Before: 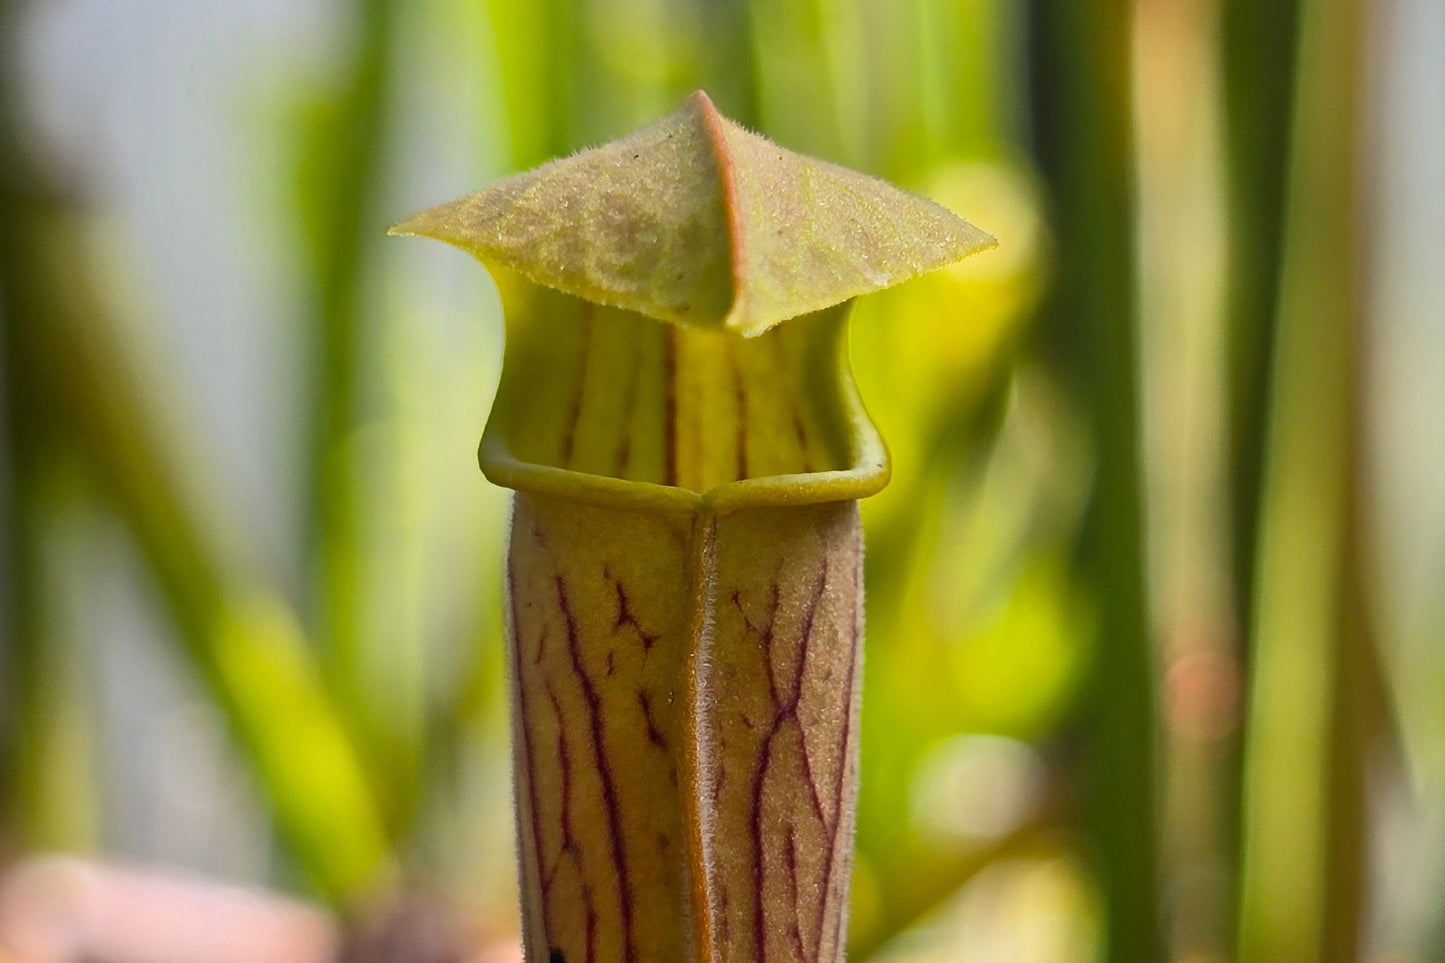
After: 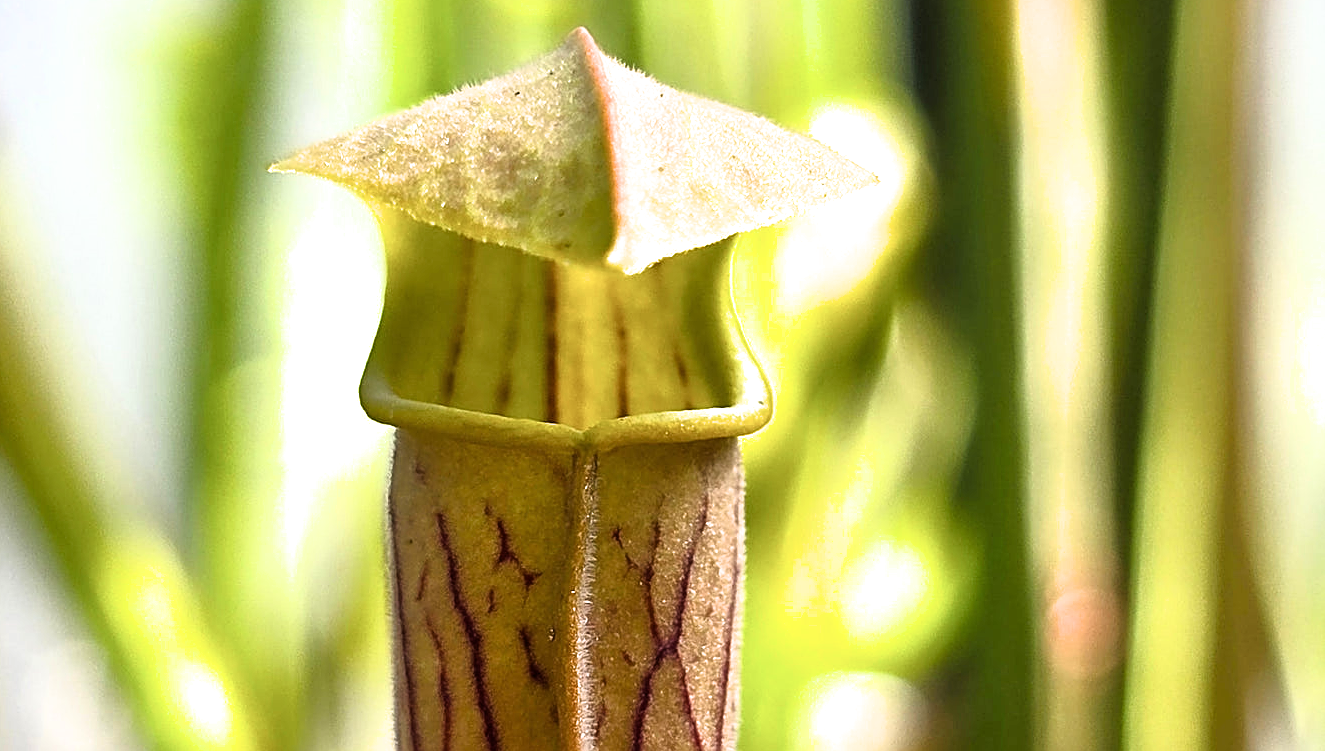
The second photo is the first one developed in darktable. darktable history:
exposure: black level correction 0, exposure 0.684 EV, compensate highlight preservation false
filmic rgb: black relative exposure -8.23 EV, white relative exposure 2.2 EV, threshold 2.95 EV, target white luminance 99.859%, hardness 7.12, latitude 74.55%, contrast 1.32, highlights saturation mix -1.51%, shadows ↔ highlights balance 30.31%, enable highlight reconstruction true
crop: left 8.263%, top 6.618%, bottom 15.373%
sharpen: on, module defaults
